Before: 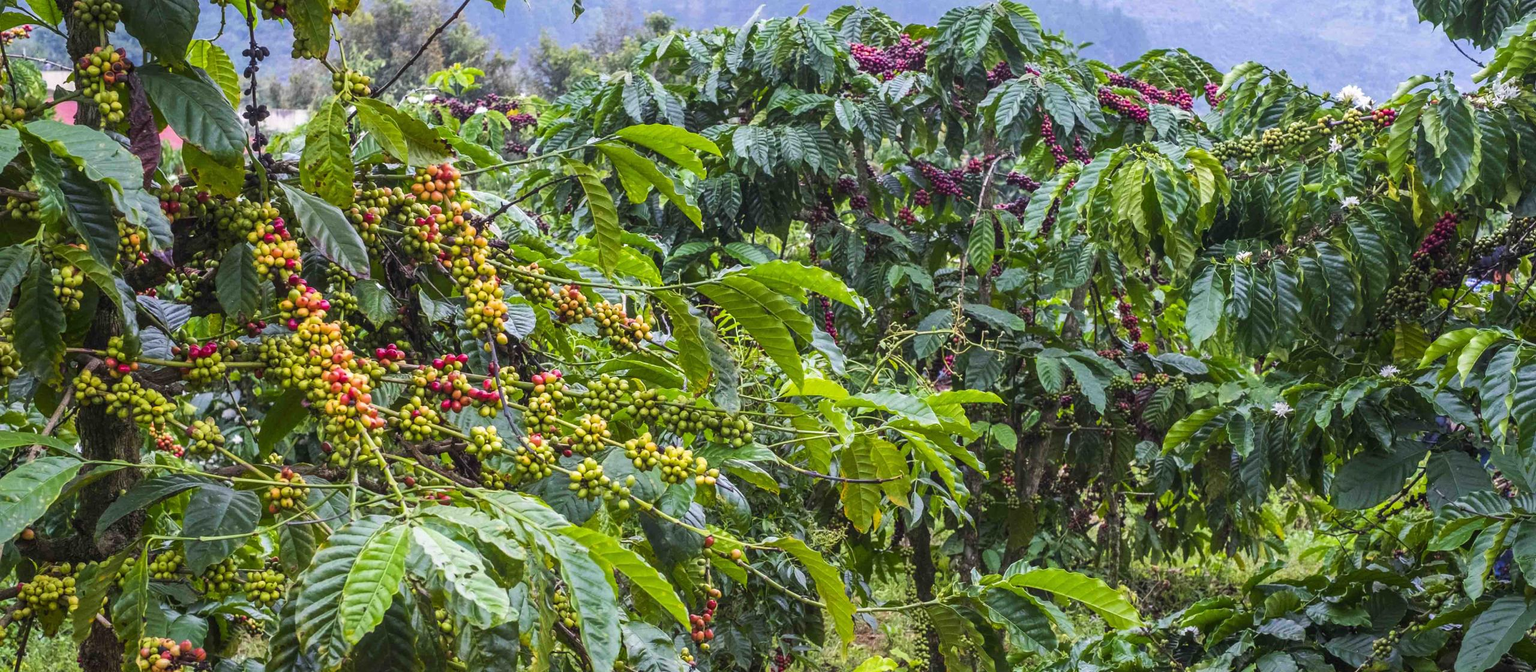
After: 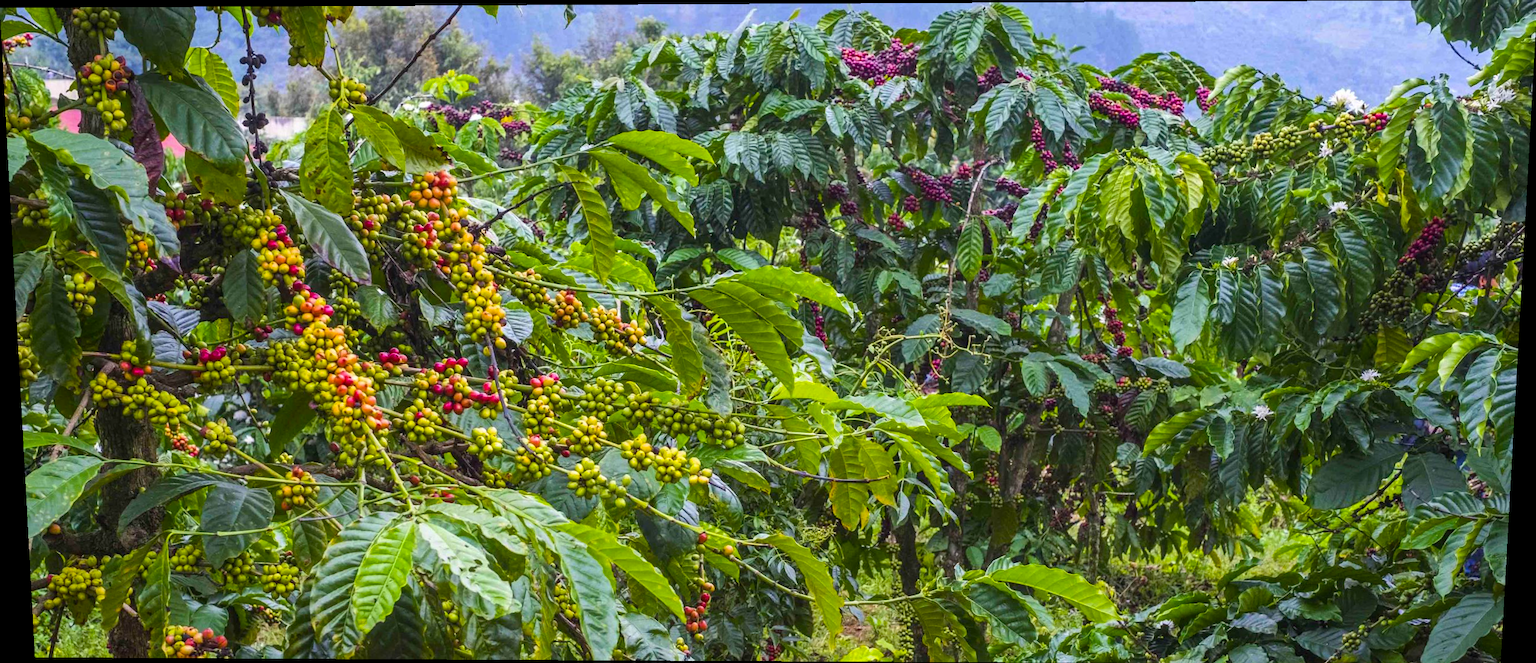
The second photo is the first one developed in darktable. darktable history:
rotate and perspective: lens shift (vertical) 0.048, lens shift (horizontal) -0.024, automatic cropping off
color balance rgb: perceptual saturation grading › global saturation 20%, global vibrance 20%
